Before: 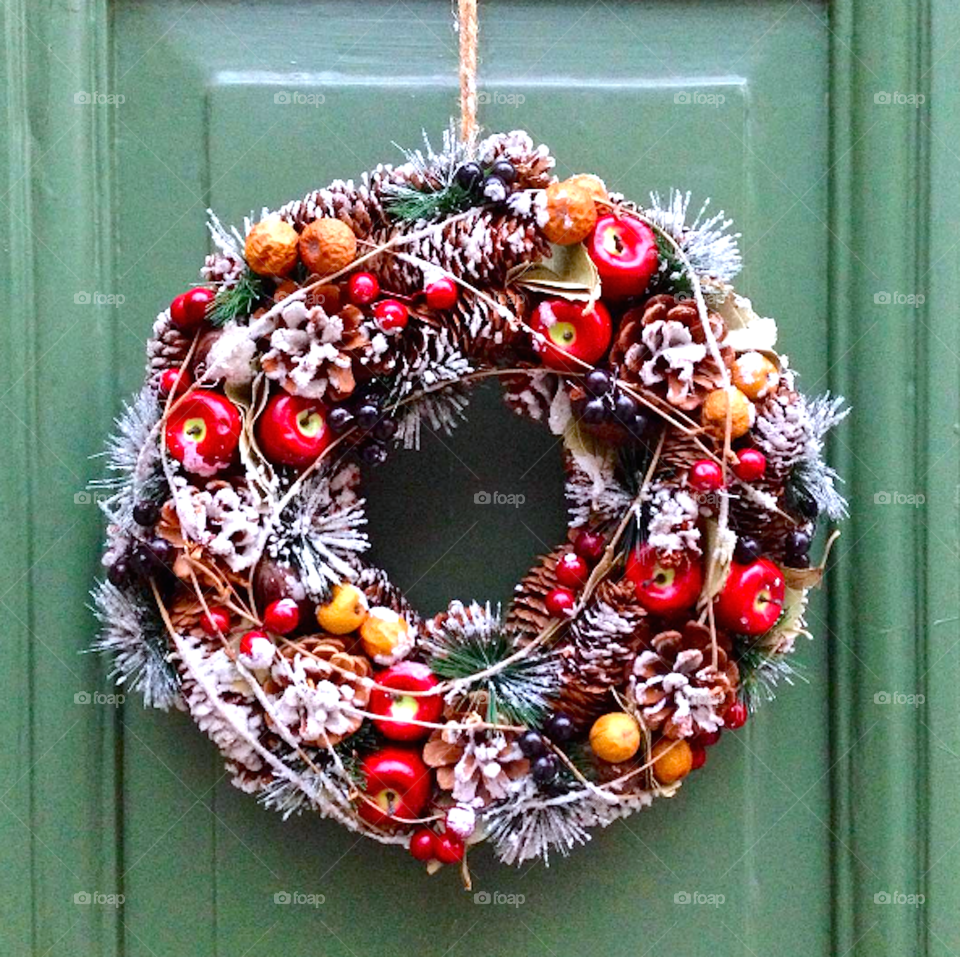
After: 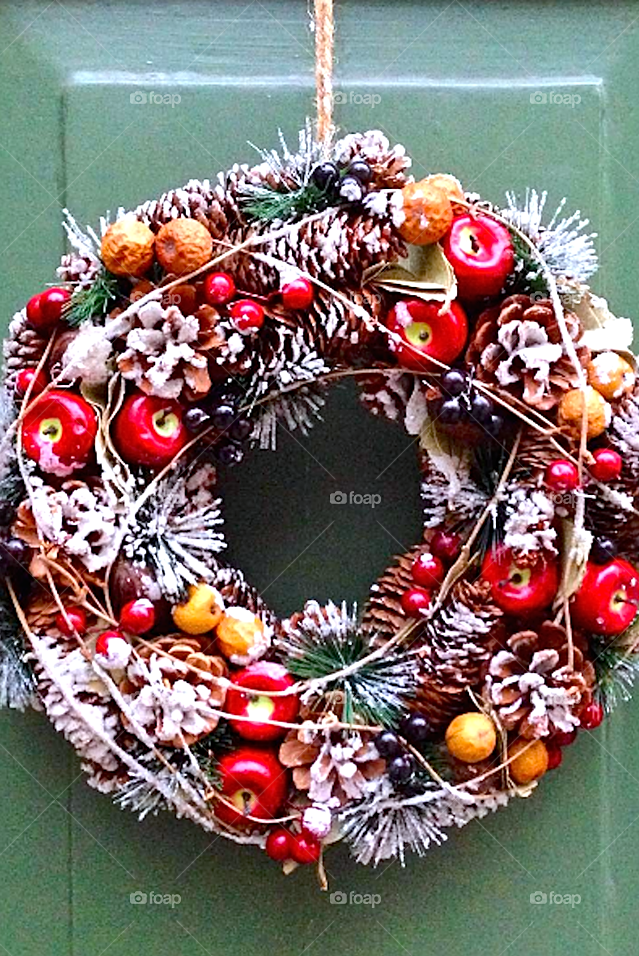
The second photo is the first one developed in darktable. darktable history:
crop and rotate: left 15.026%, right 18.401%
sharpen: on, module defaults
